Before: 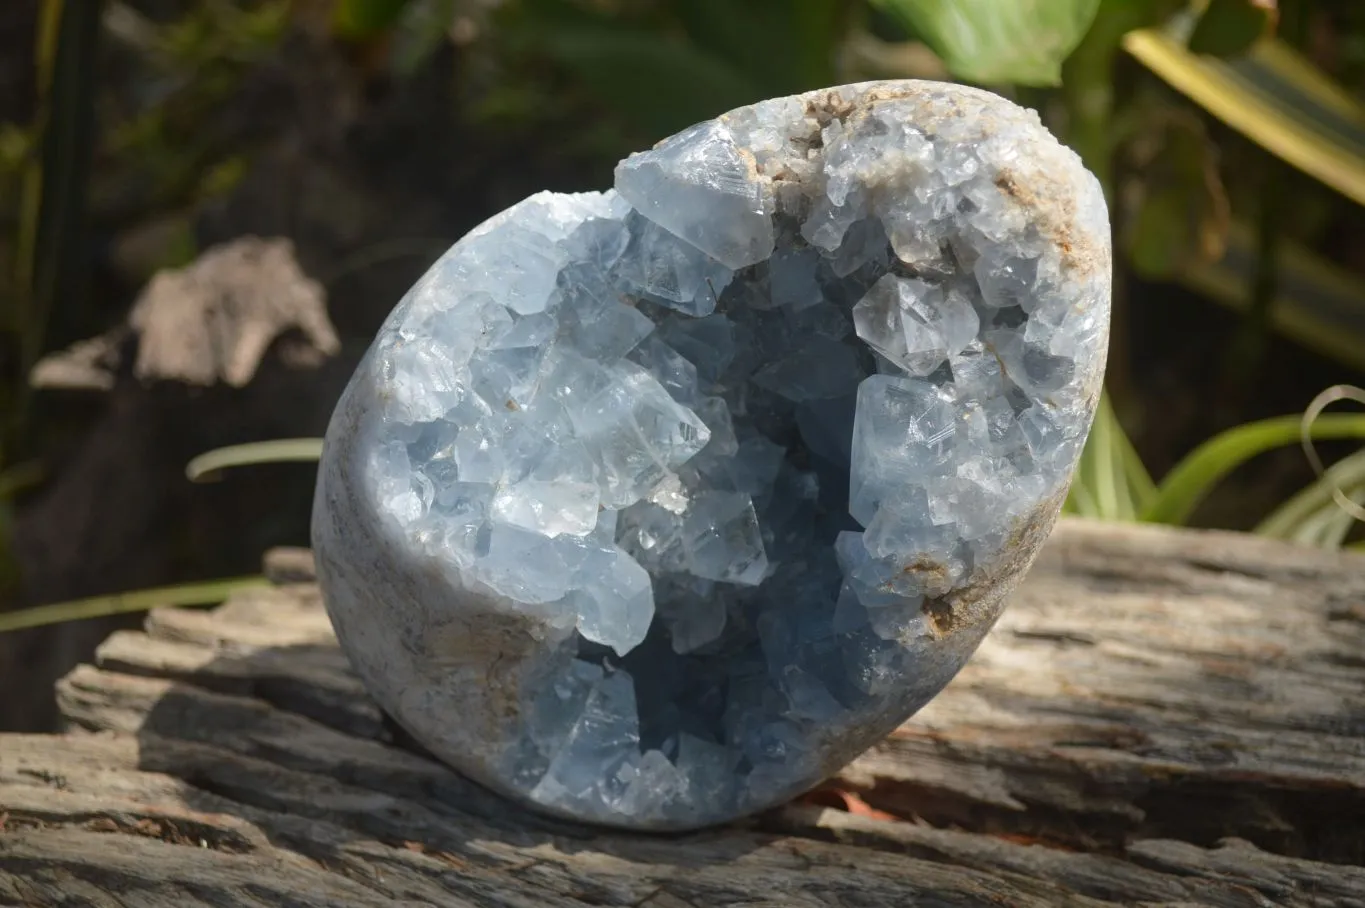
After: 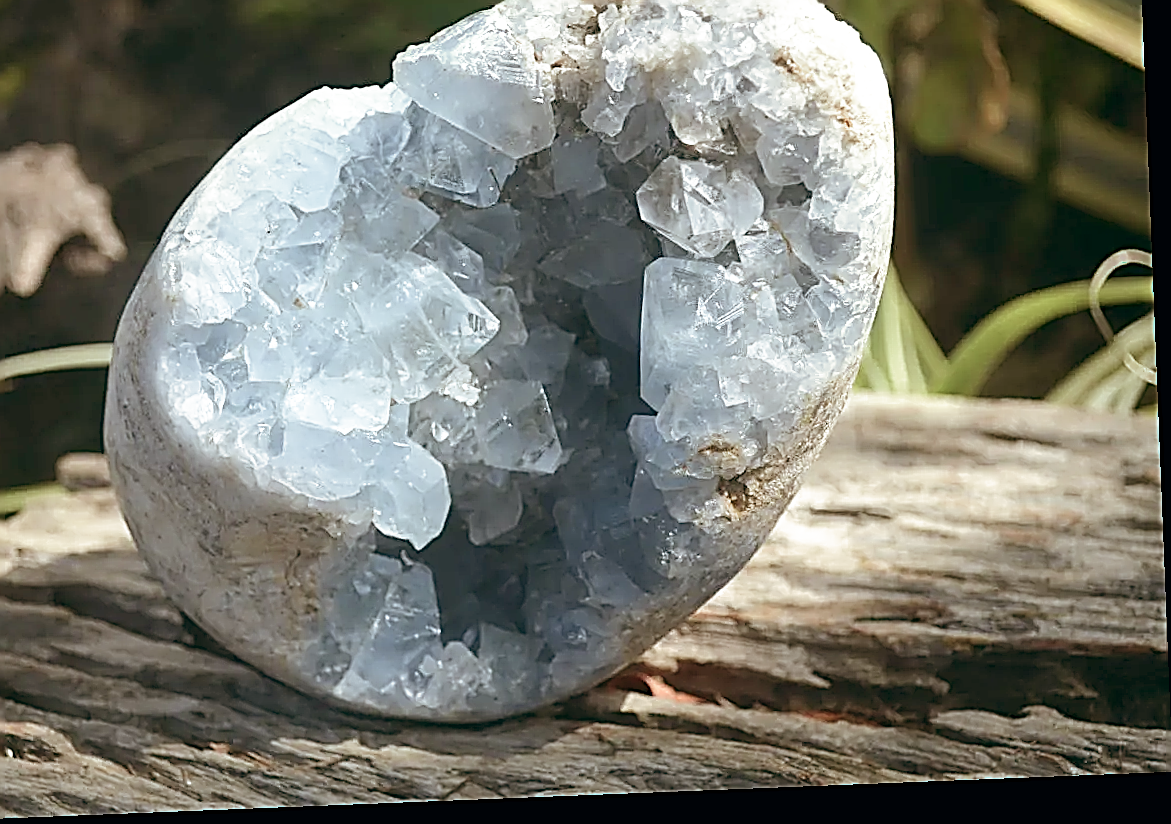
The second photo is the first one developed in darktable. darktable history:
crop: left 16.315%, top 14.246%
white balance: emerald 1
filmic rgb: black relative exposure -16 EV, threshold -0.33 EV, transition 3.19 EV, structure ↔ texture 100%, target black luminance 0%, hardness 7.57, latitude 72.96%, contrast 0.908, highlights saturation mix 10%, shadows ↔ highlights balance -0.38%, add noise in highlights 0, preserve chrominance no, color science v4 (2020), iterations of high-quality reconstruction 10, enable highlight reconstruction true
exposure: black level correction 0, exposure 1.2 EV, compensate highlight preservation false
color balance: lift [1, 0.994, 1.002, 1.006], gamma [0.957, 1.081, 1.016, 0.919], gain [0.97, 0.972, 1.01, 1.028], input saturation 91.06%, output saturation 79.8%
rotate and perspective: rotation -2.29°, automatic cropping off
sharpen: amount 2
